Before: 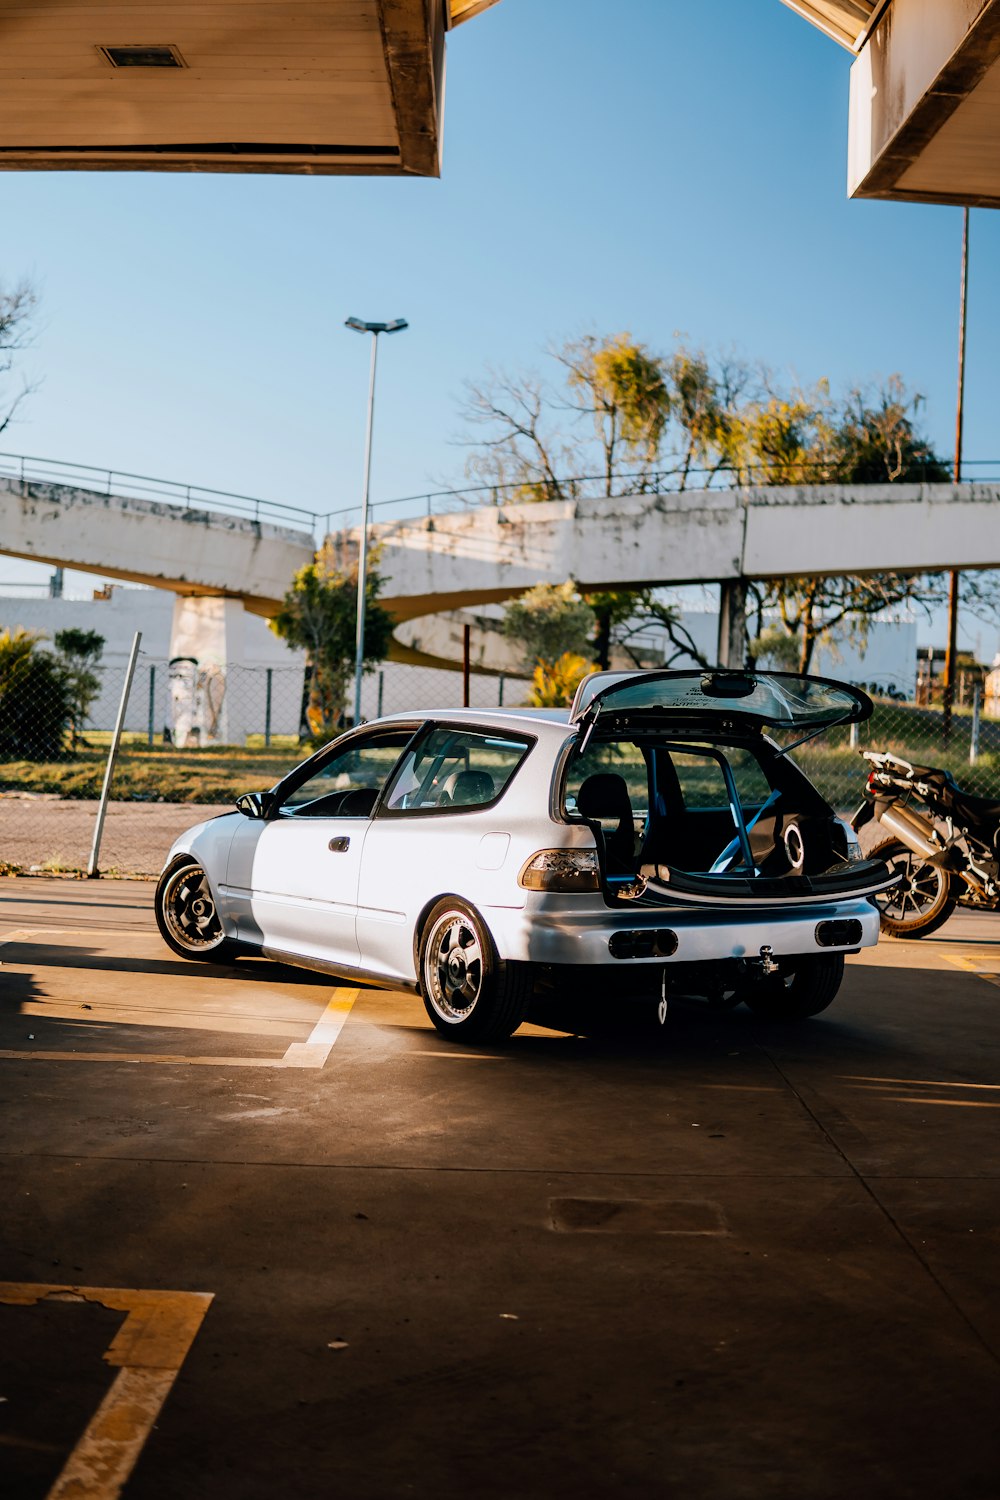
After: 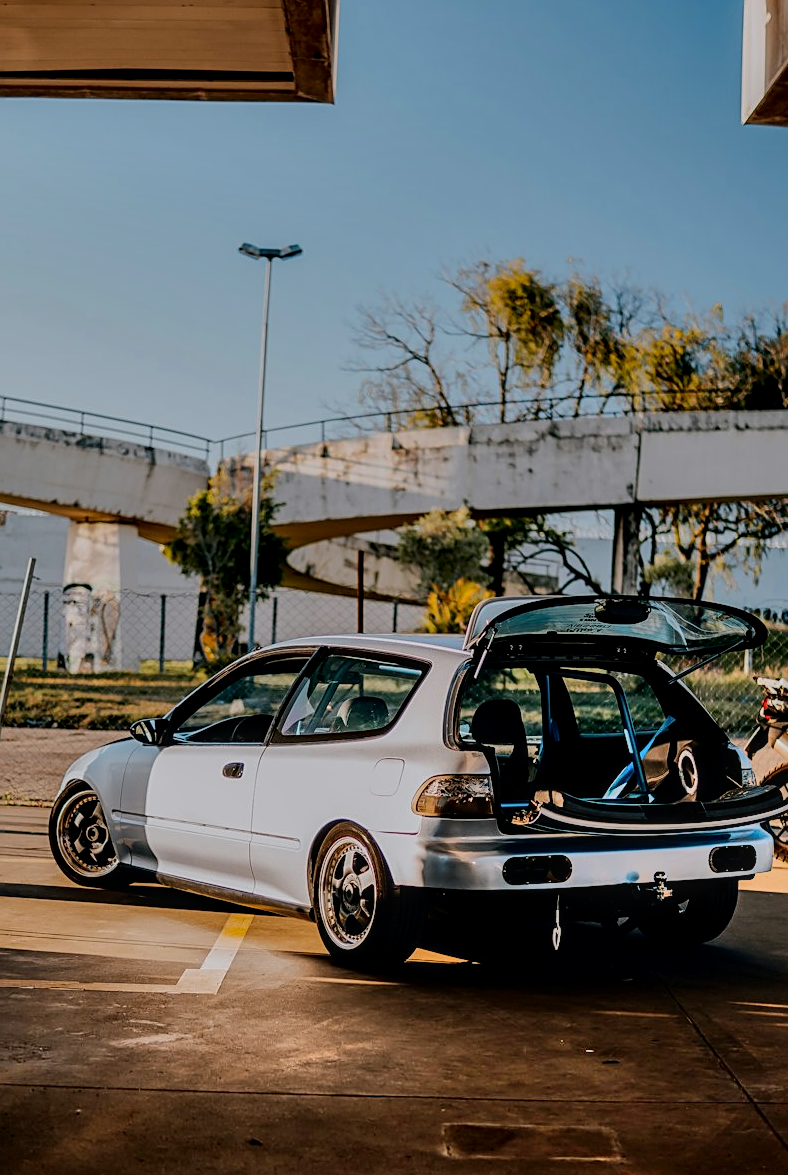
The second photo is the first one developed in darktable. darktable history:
sharpen: amount 0.485
shadows and highlights: shadows 60.76, highlights -60.49, soften with gaussian
local contrast: on, module defaults
exposure: exposure -0.909 EV, compensate highlight preservation false
crop and rotate: left 10.67%, top 4.979%, right 10.475%, bottom 16.676%
contrast brightness saturation: contrast 0.199, brightness -0.107, saturation 0.103
tone curve: curves: ch0 [(0, 0) (0.004, 0.008) (0.077, 0.156) (0.169, 0.29) (0.774, 0.774) (1, 1)], color space Lab, independent channels, preserve colors none
